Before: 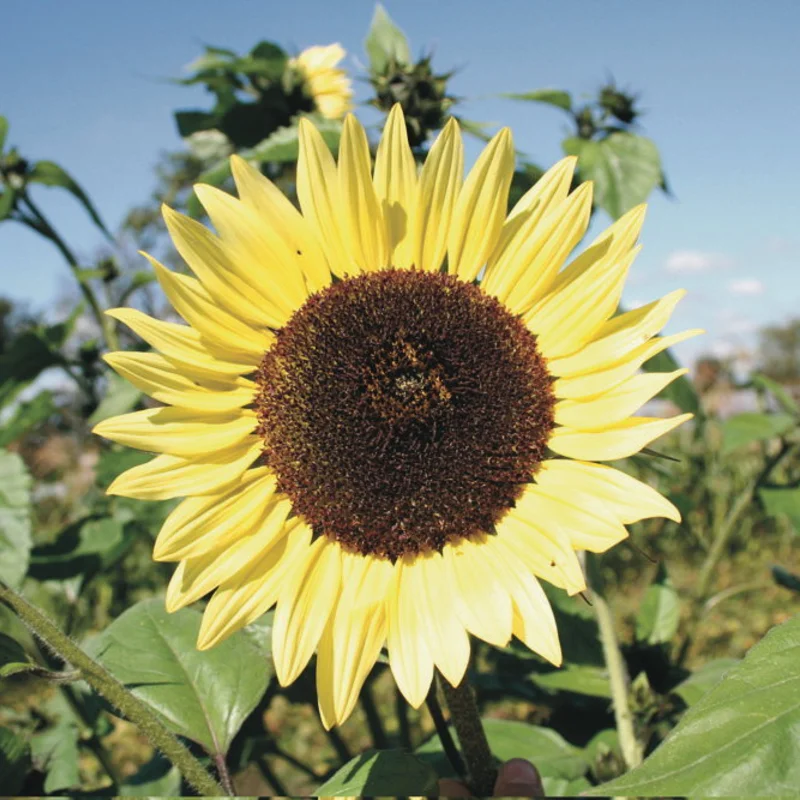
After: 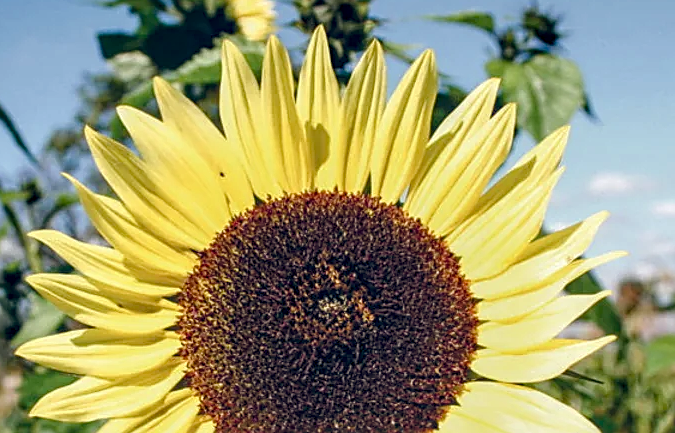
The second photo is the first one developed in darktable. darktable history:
crop and rotate: left 9.662%, top 9.767%, right 5.88%, bottom 36.09%
local contrast: detail 150%
sharpen: on, module defaults
color balance rgb: global offset › chroma 0.134%, global offset › hue 253.06°, perceptual saturation grading › global saturation 20%, perceptual saturation grading › highlights -24.917%, perceptual saturation grading › shadows 49.398%, perceptual brilliance grading › global brilliance 1.708%, perceptual brilliance grading › highlights -3.83%, global vibrance 12.117%
